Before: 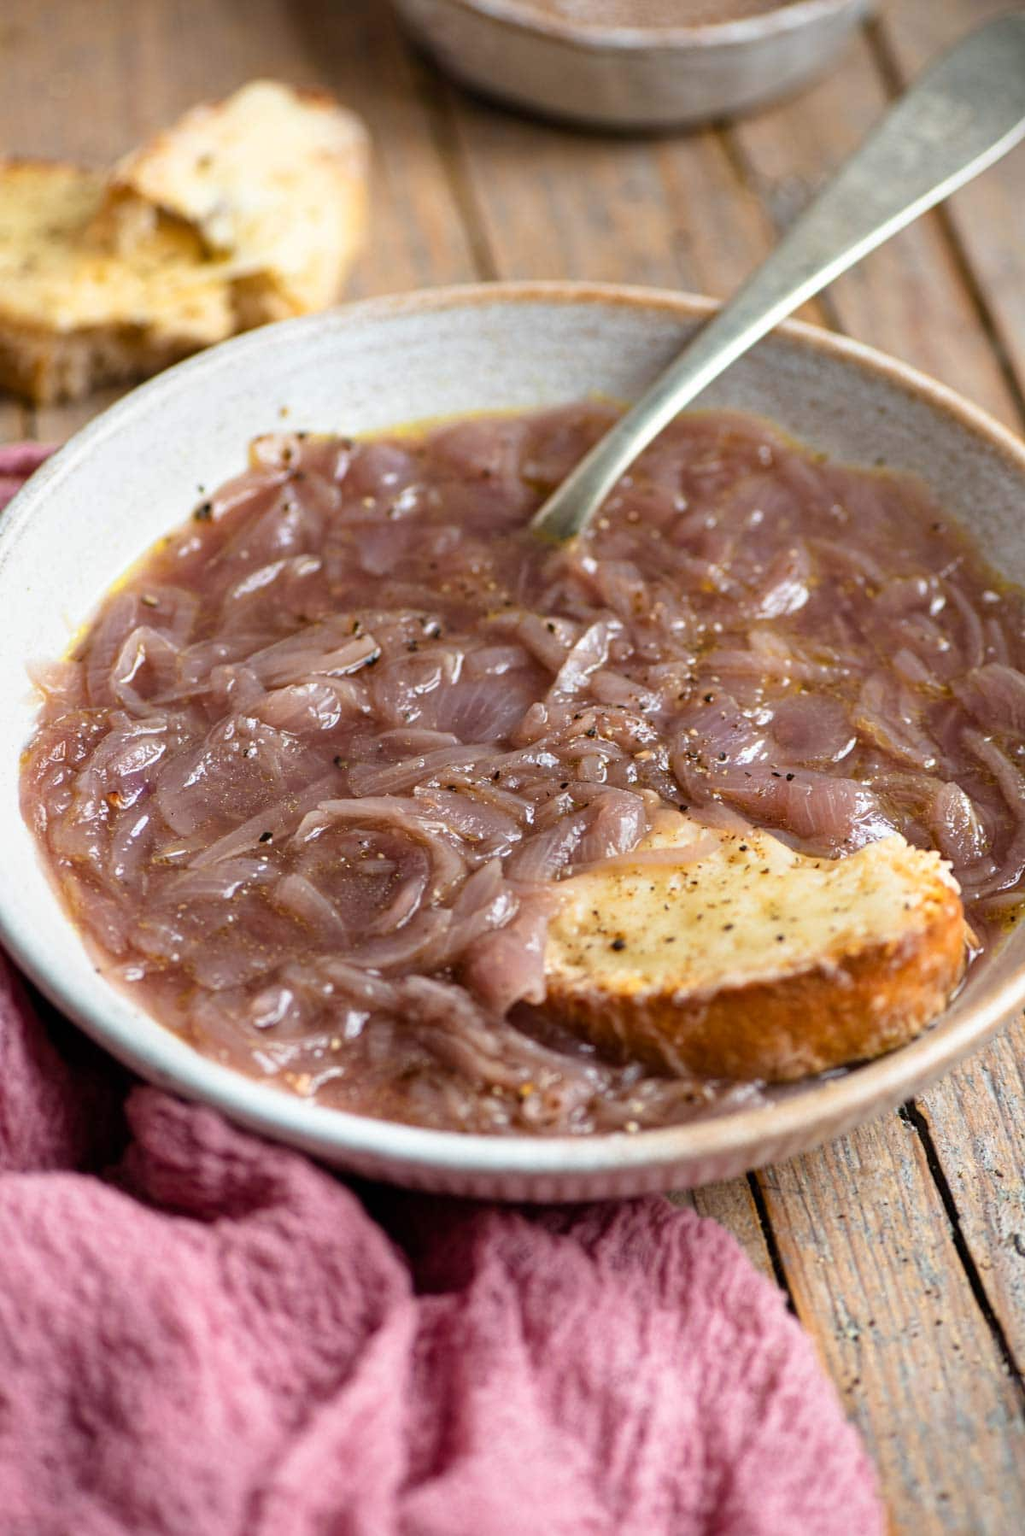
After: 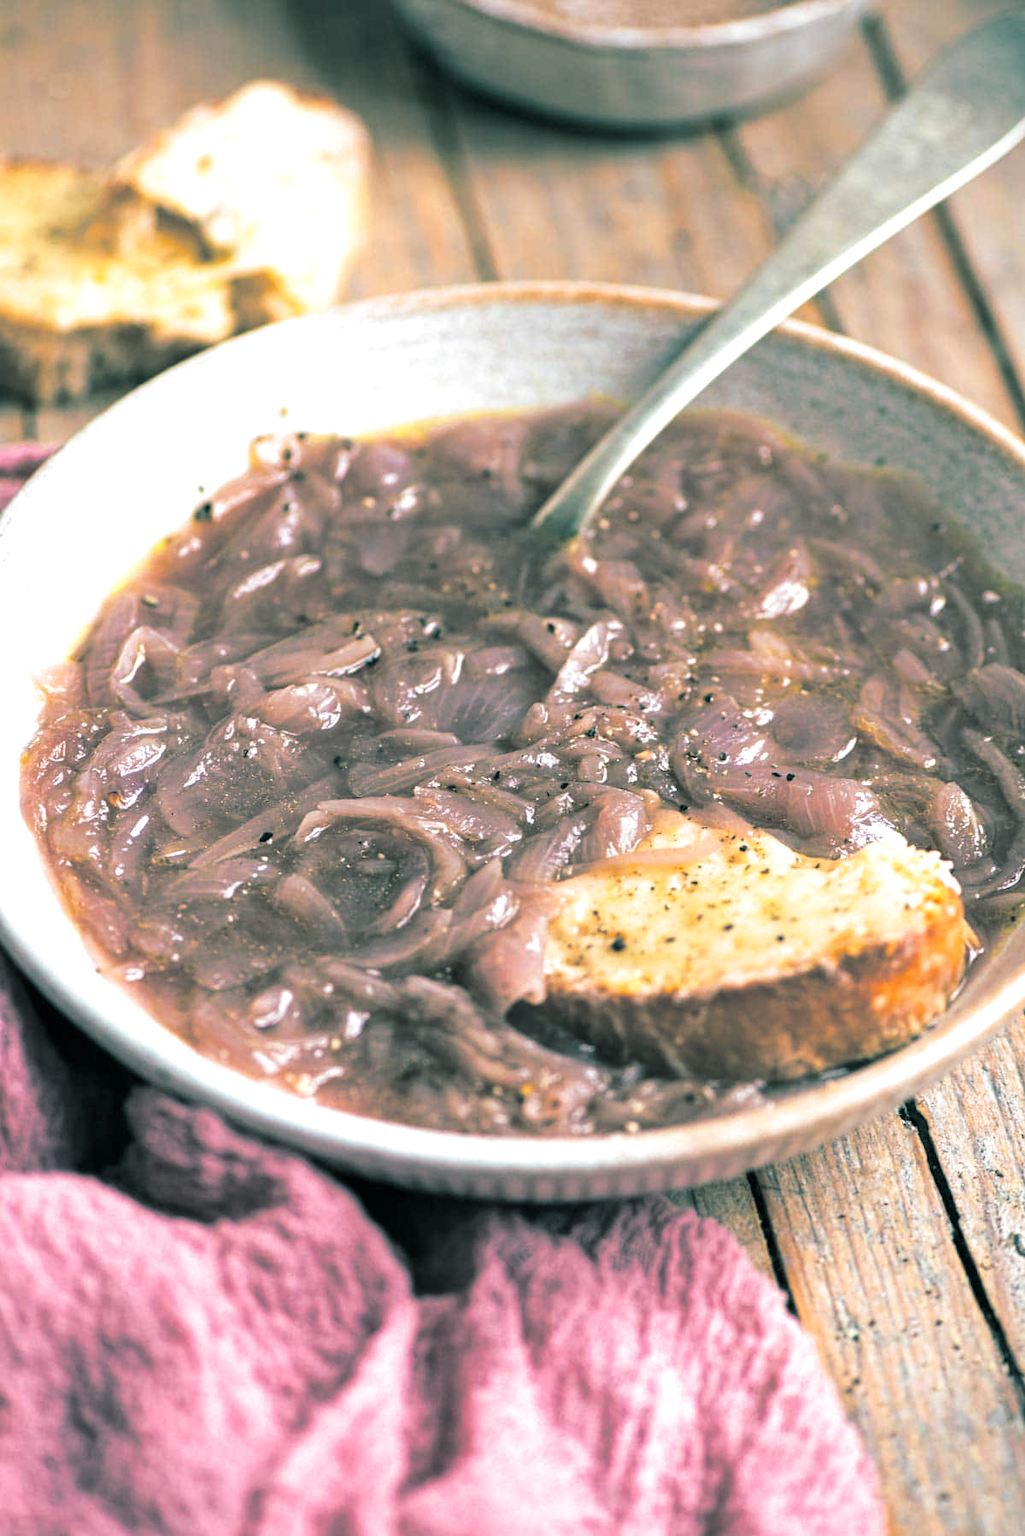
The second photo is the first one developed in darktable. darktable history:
exposure: black level correction 0, exposure 0.5 EV, compensate exposure bias true, compensate highlight preservation false
split-toning: shadows › hue 183.6°, shadows › saturation 0.52, highlights › hue 0°, highlights › saturation 0
